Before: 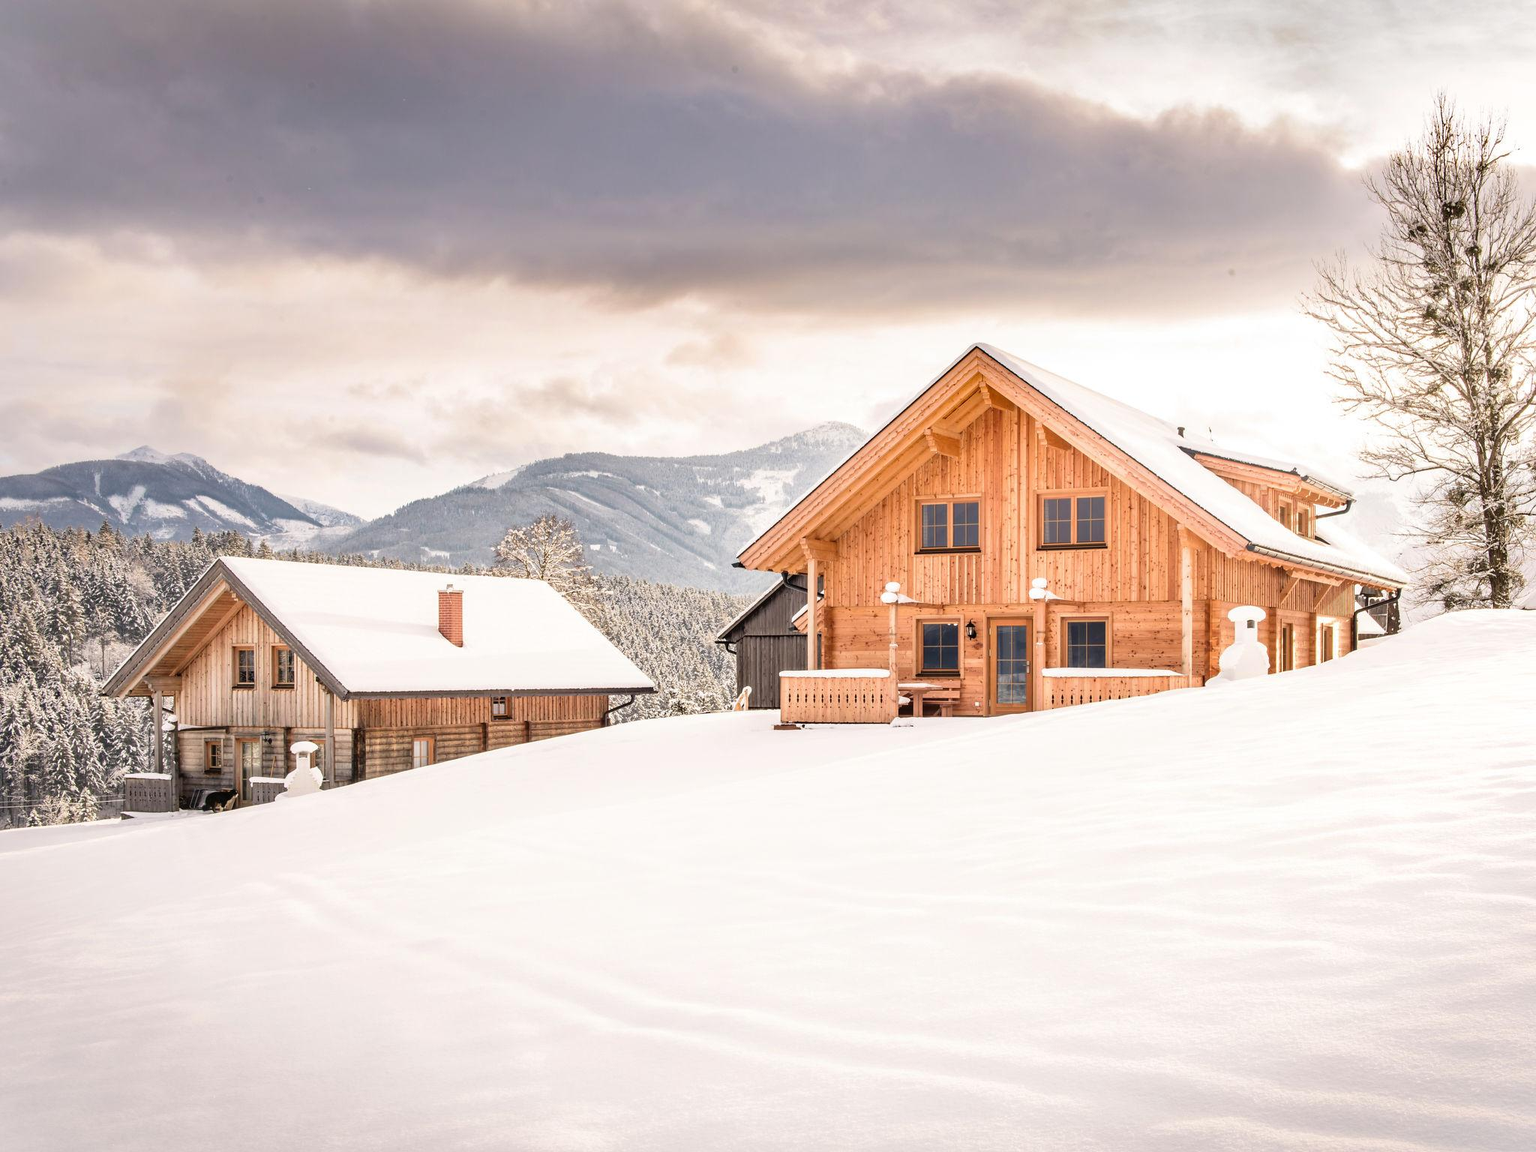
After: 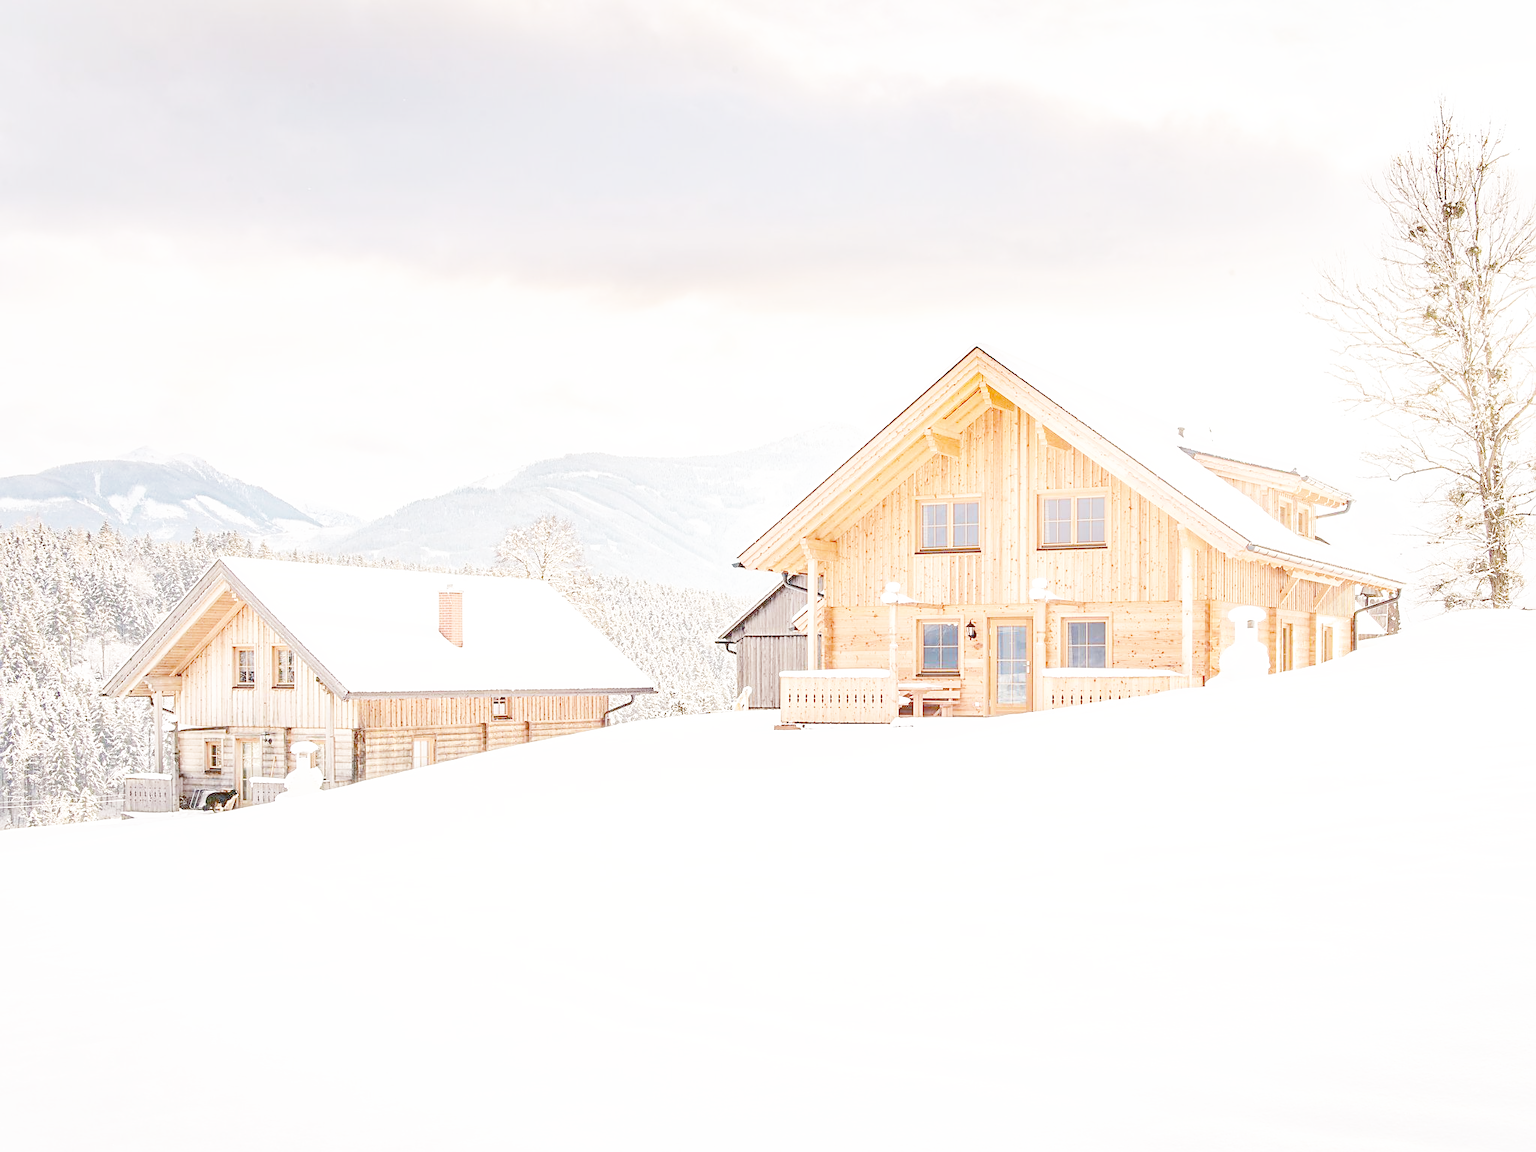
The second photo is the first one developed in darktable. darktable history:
sharpen: amount 0.6
base curve: curves: ch0 [(0, 0) (0.008, 0.007) (0.022, 0.029) (0.048, 0.089) (0.092, 0.197) (0.191, 0.399) (0.275, 0.534) (0.357, 0.65) (0.477, 0.78) (0.542, 0.833) (0.799, 0.973) (1, 1)], preserve colors none
color look up table: target L [81.66, 72.35, 62.32, 47.62, 200.04, 100.14, 94.98, 84.87, 72.18, 68.45, 68.2, 72.06, 57.86, 56.16, 51.08, 45, 36.09, 60.02, 58.07, 50.51, 32.35, 38.46, 14.11, 70.08, 58.1, 56.53, 0 ×23], target a [4.324, -22.64, -40.38, -15.01, 0, 0, 0.084, 0.144, 22.9, 46.53, 24.13, 0.286, 55.02, 0.727, 64.73, 23.84, 1.017, 9.468, 56.72, 12.77, 29.61, 21.16, 0.976, -29.27, -5.803, -22.13, 0 ×23], target b [86.81, 68.1, 43.13, 34.6, 0, 0, 1.082, 2.072, 24.72, 66.96, 70.94, 1.872, 26.55, 1.344, 42.06, 23.38, -0.215, -27.95, -10.83, -59.44, -25.52, -69.95, -0.626, -0.504, -26.19, -28.89, 0 ×23], num patches 26
